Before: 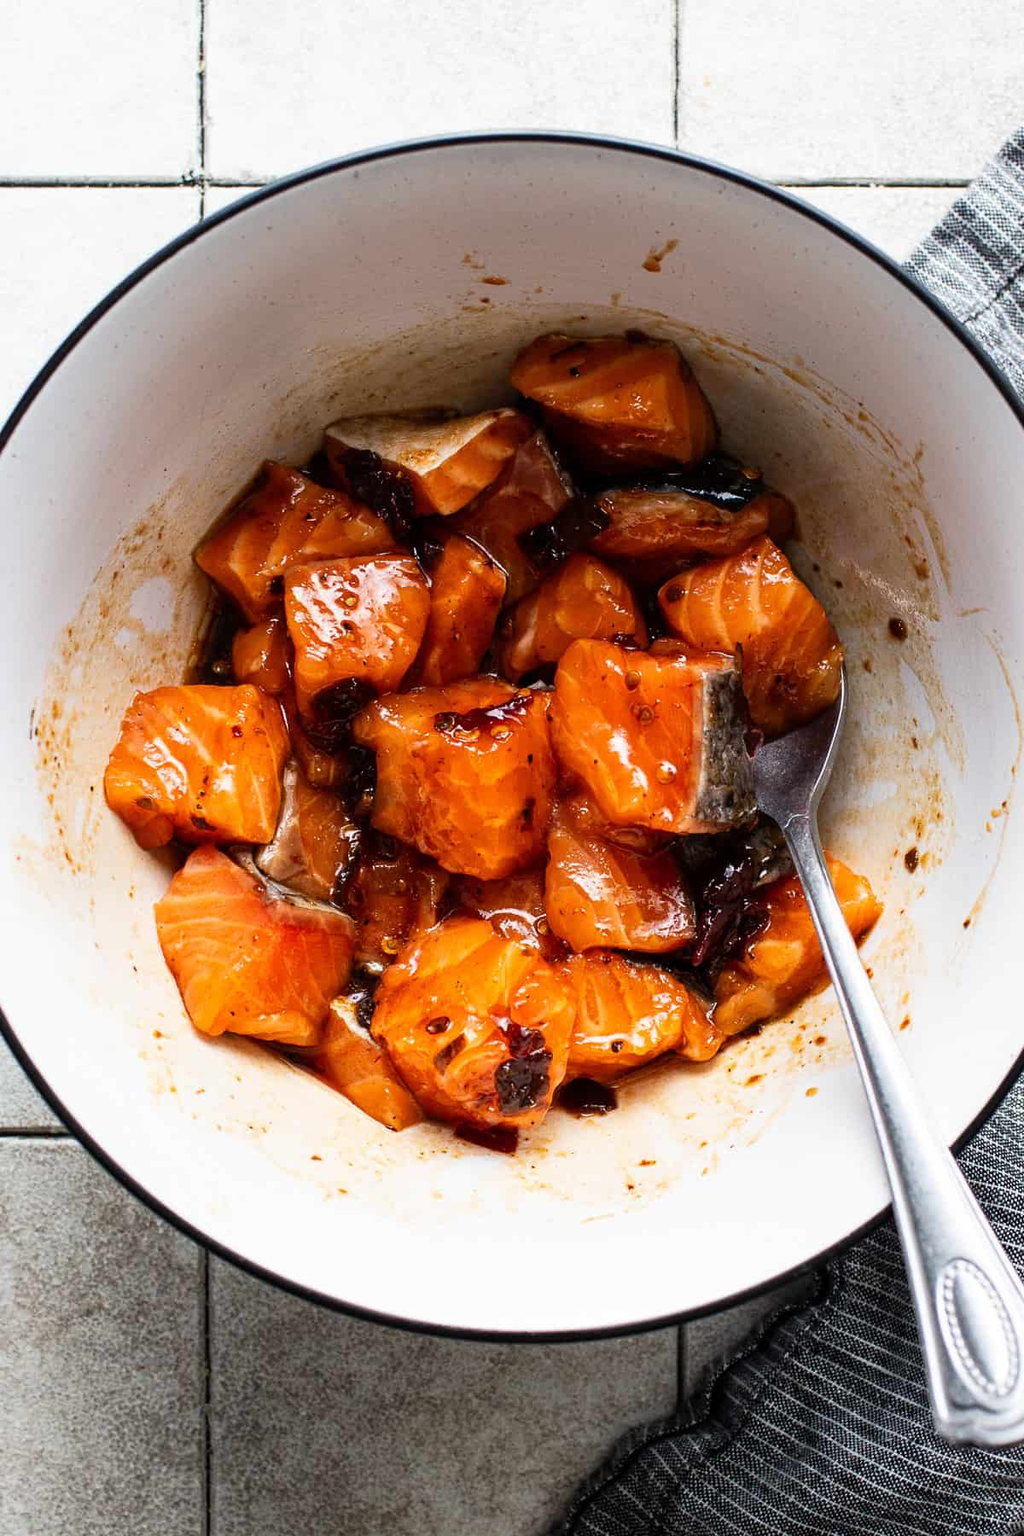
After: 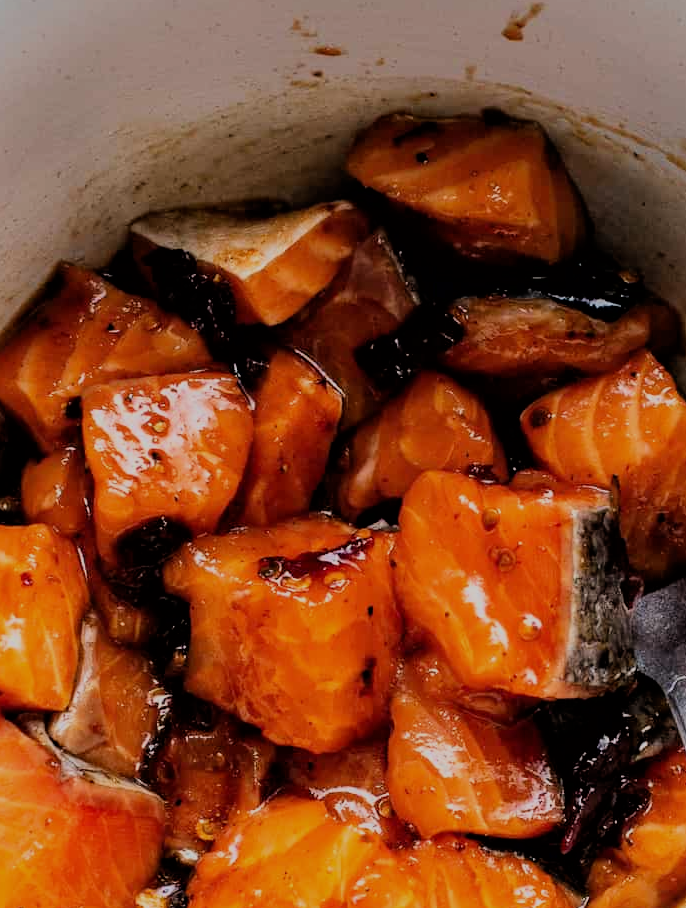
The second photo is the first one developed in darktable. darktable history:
filmic rgb: black relative exposure -6.15 EV, white relative exposure 6.96 EV, hardness 2.23, color science v6 (2022)
crop: left 20.932%, top 15.471%, right 21.848%, bottom 34.081%
